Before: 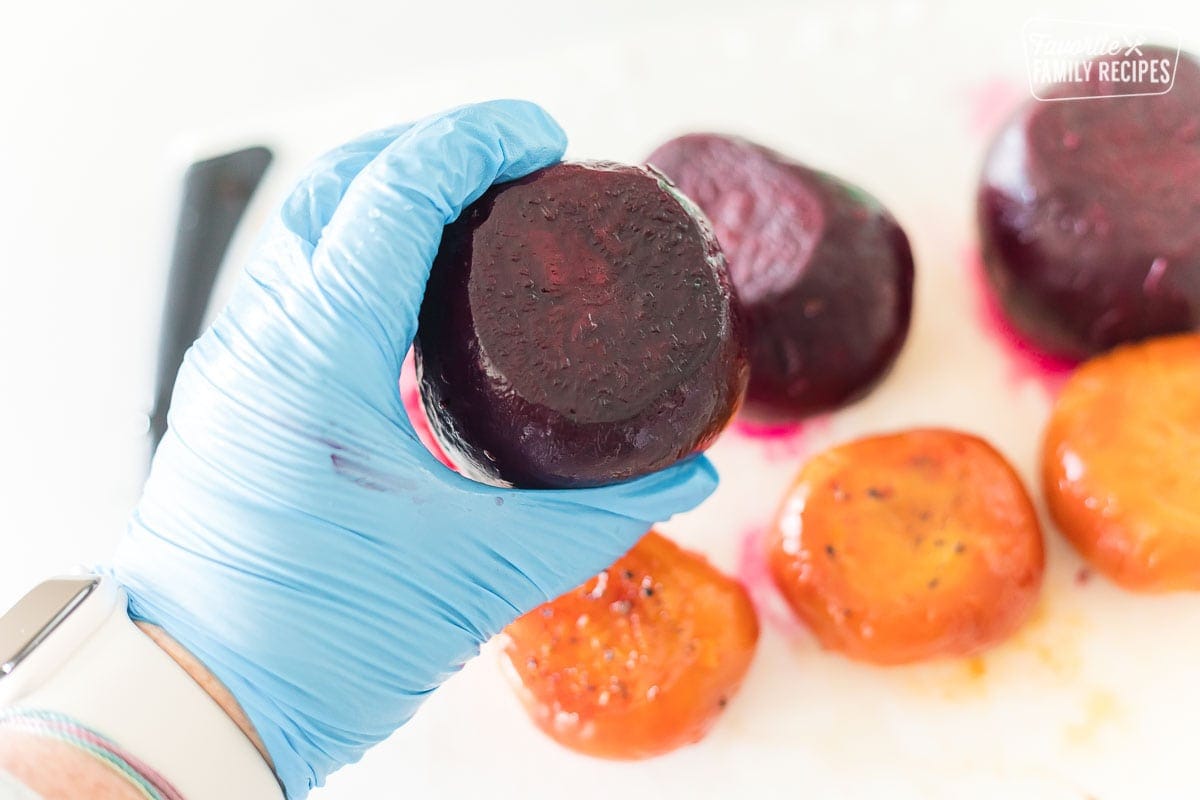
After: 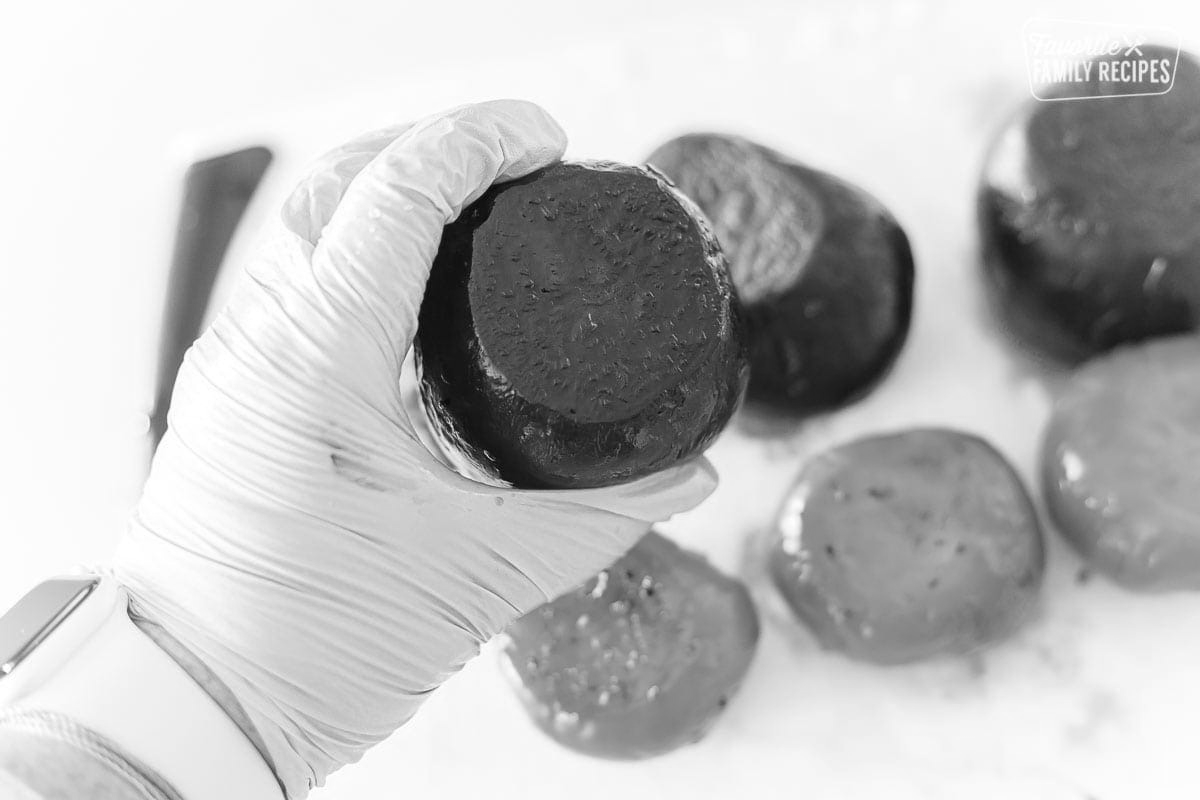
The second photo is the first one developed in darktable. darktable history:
color calibration: output gray [0.21, 0.42, 0.37, 0], gray › normalize channels true, x 0.372, y 0.386, temperature 4285.06 K, gamut compression 0.016
